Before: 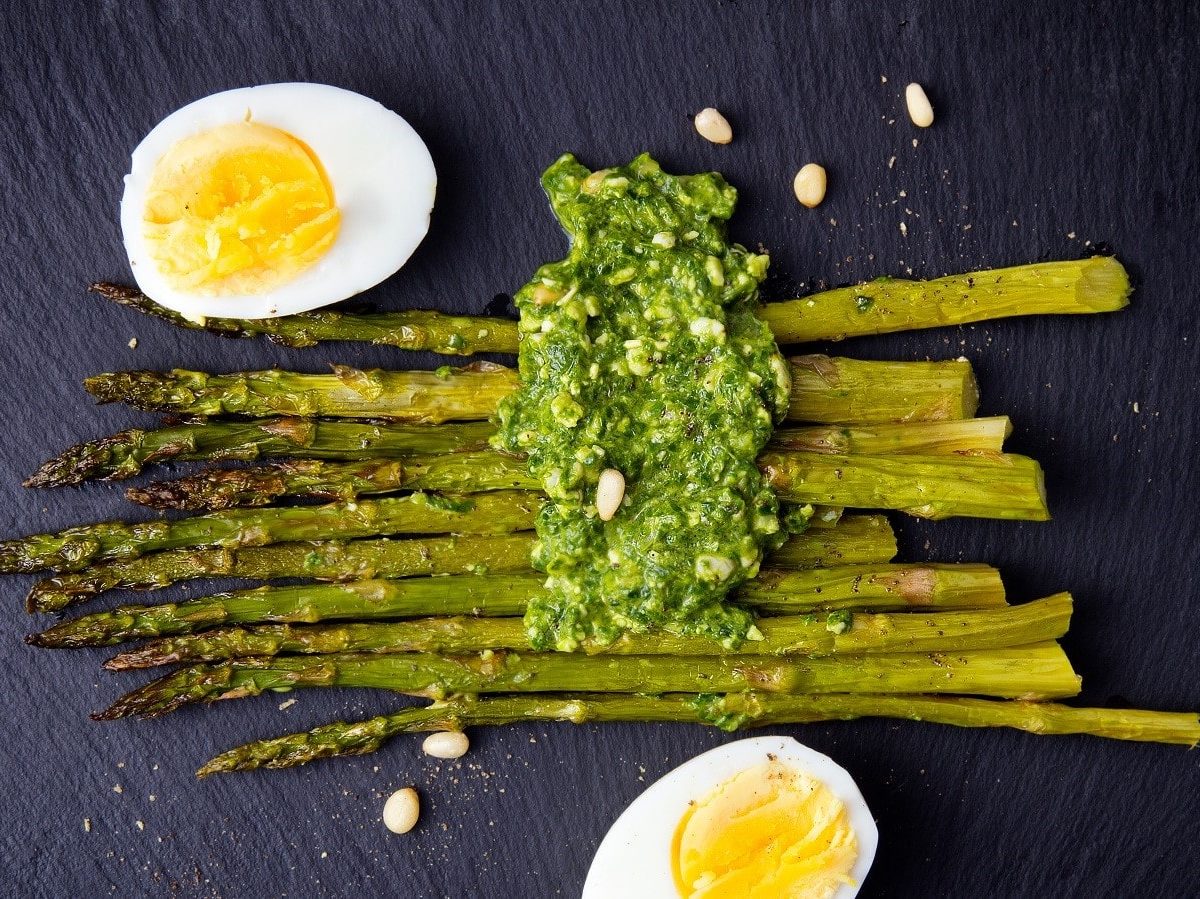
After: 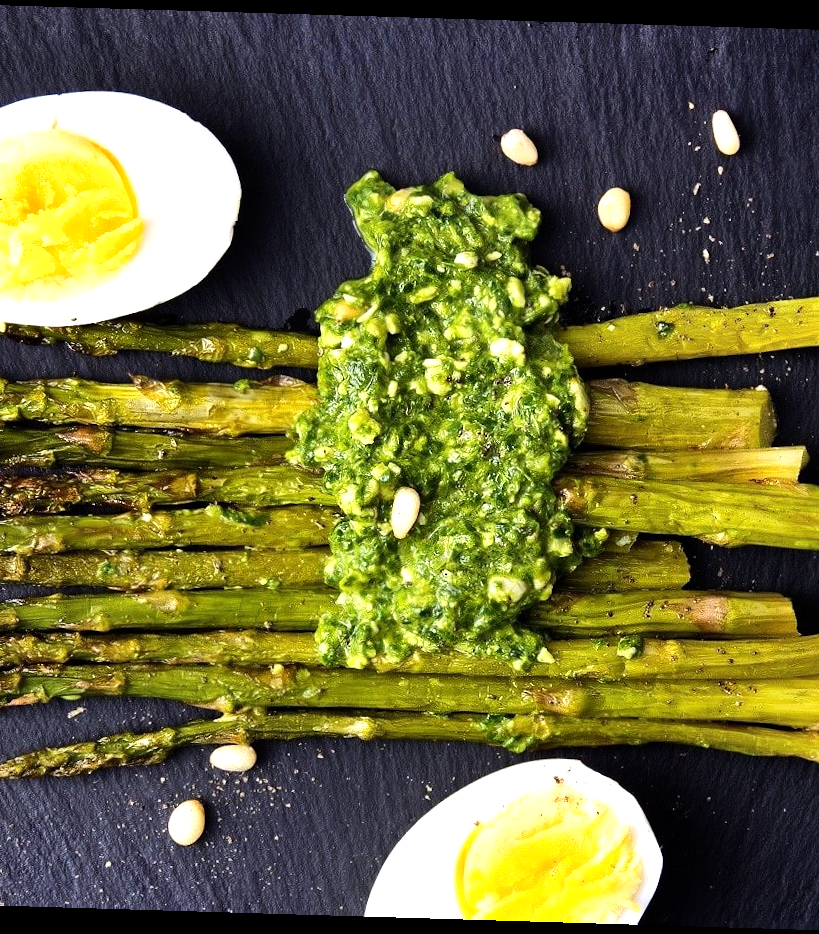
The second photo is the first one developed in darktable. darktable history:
rotate and perspective: rotation 1.72°, automatic cropping off
rgb levels: preserve colors max RGB
tone equalizer: -8 EV -0.75 EV, -7 EV -0.7 EV, -6 EV -0.6 EV, -5 EV -0.4 EV, -3 EV 0.4 EV, -2 EV 0.6 EV, -1 EV 0.7 EV, +0 EV 0.75 EV, edges refinement/feathering 500, mask exposure compensation -1.57 EV, preserve details no
shadows and highlights: soften with gaussian
crop and rotate: left 17.732%, right 15.423%
